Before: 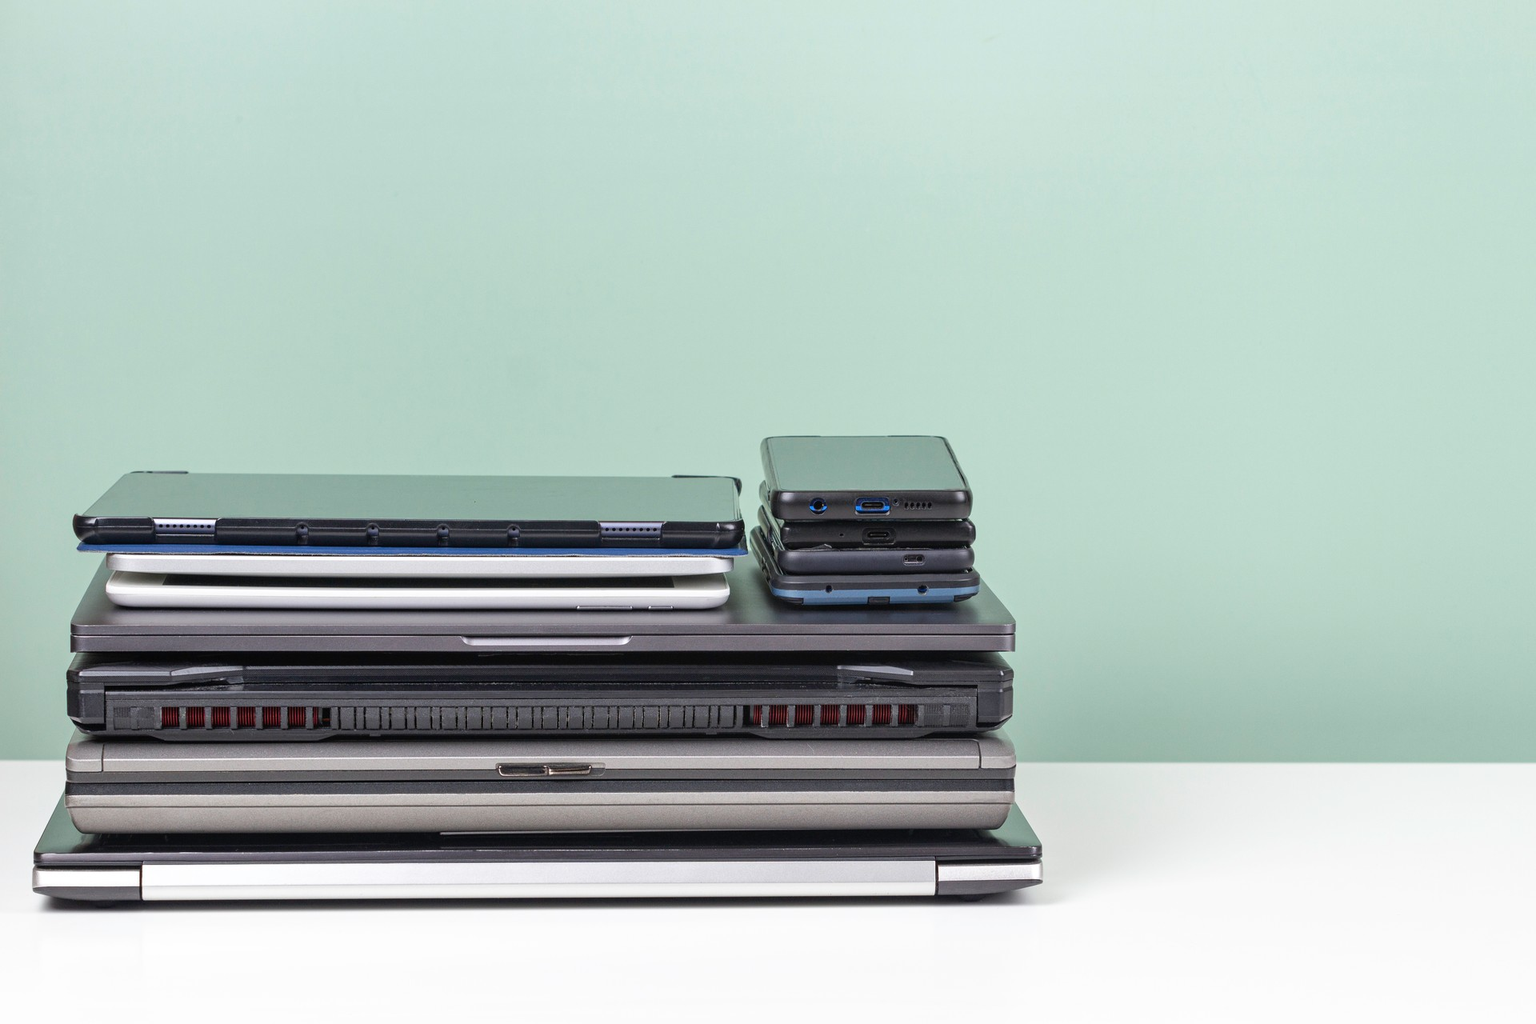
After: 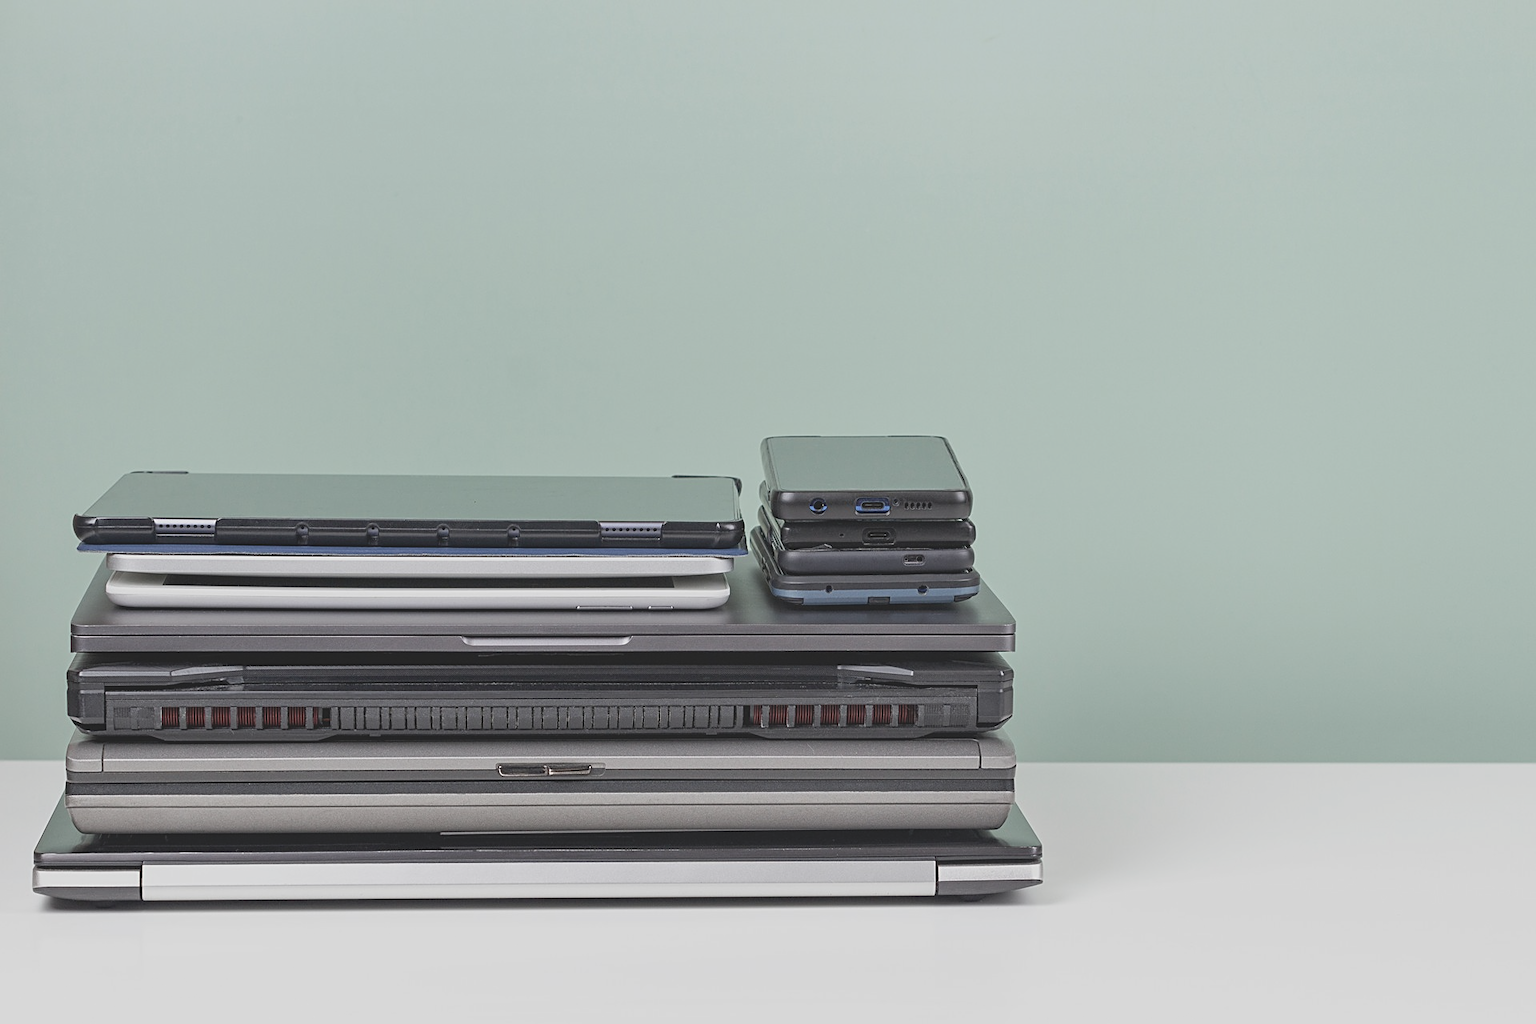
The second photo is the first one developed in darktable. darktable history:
sharpen: on, module defaults
contrast brightness saturation: contrast -0.26, saturation -0.43
tone equalizer: on, module defaults
